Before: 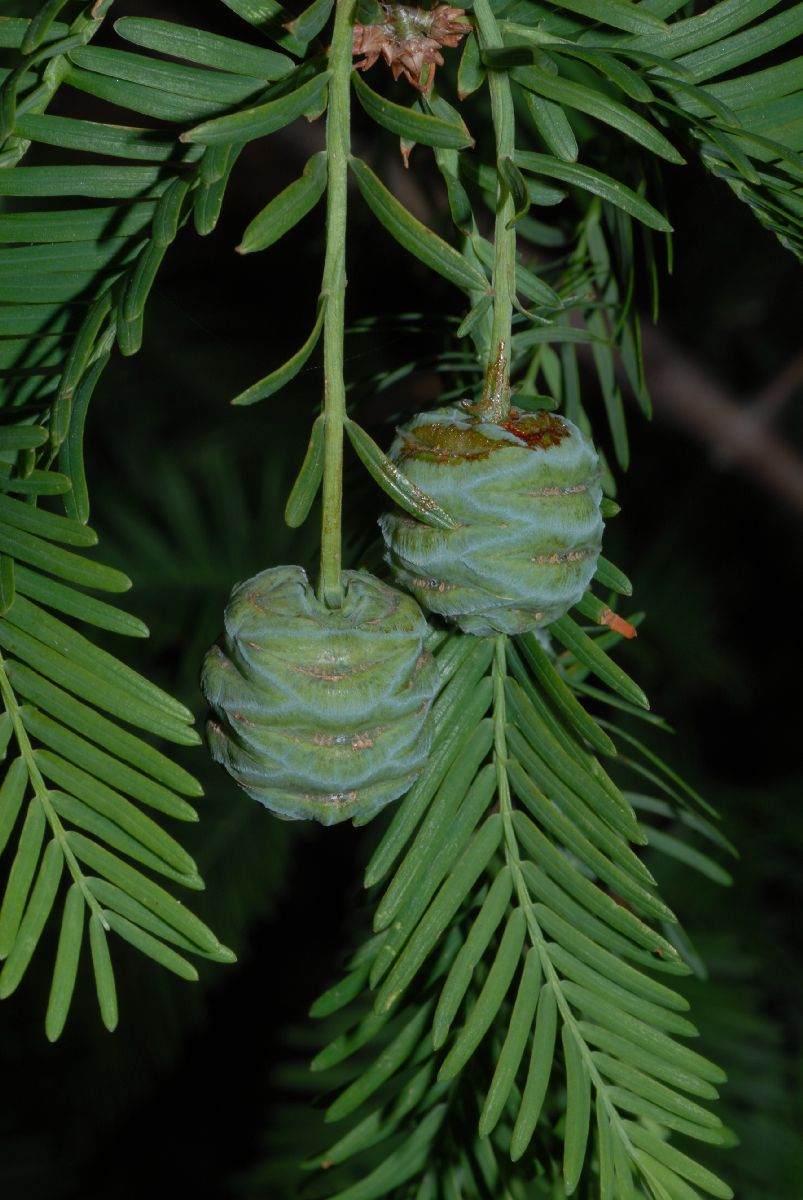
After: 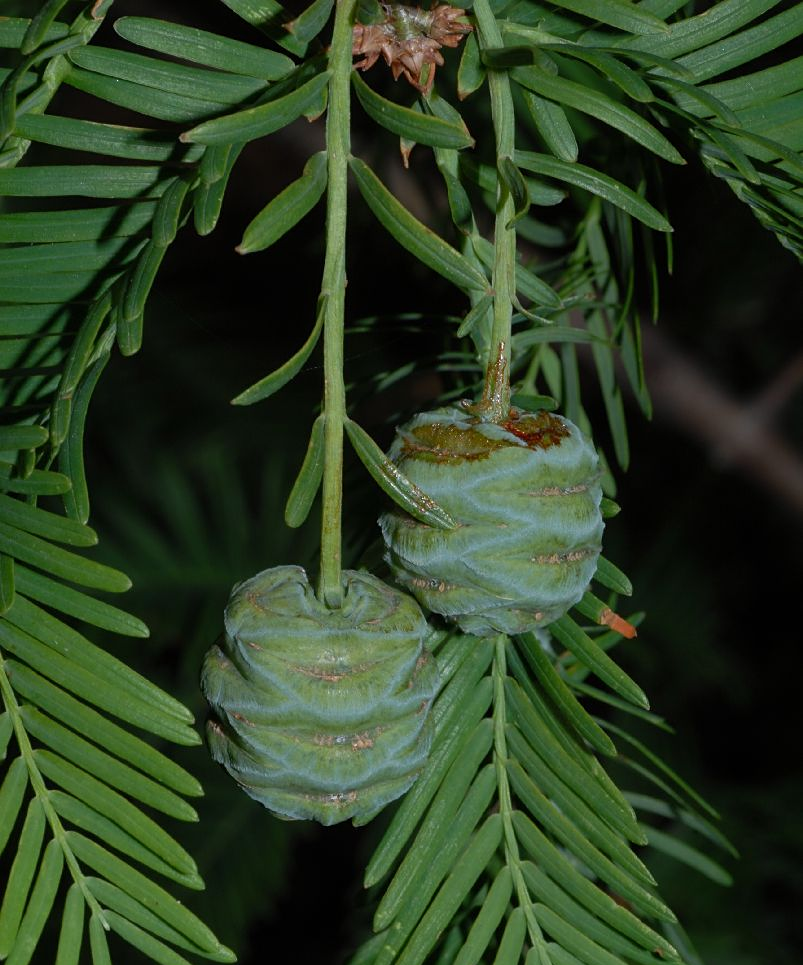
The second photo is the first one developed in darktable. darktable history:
crop: bottom 19.548%
sharpen: amount 0.209
